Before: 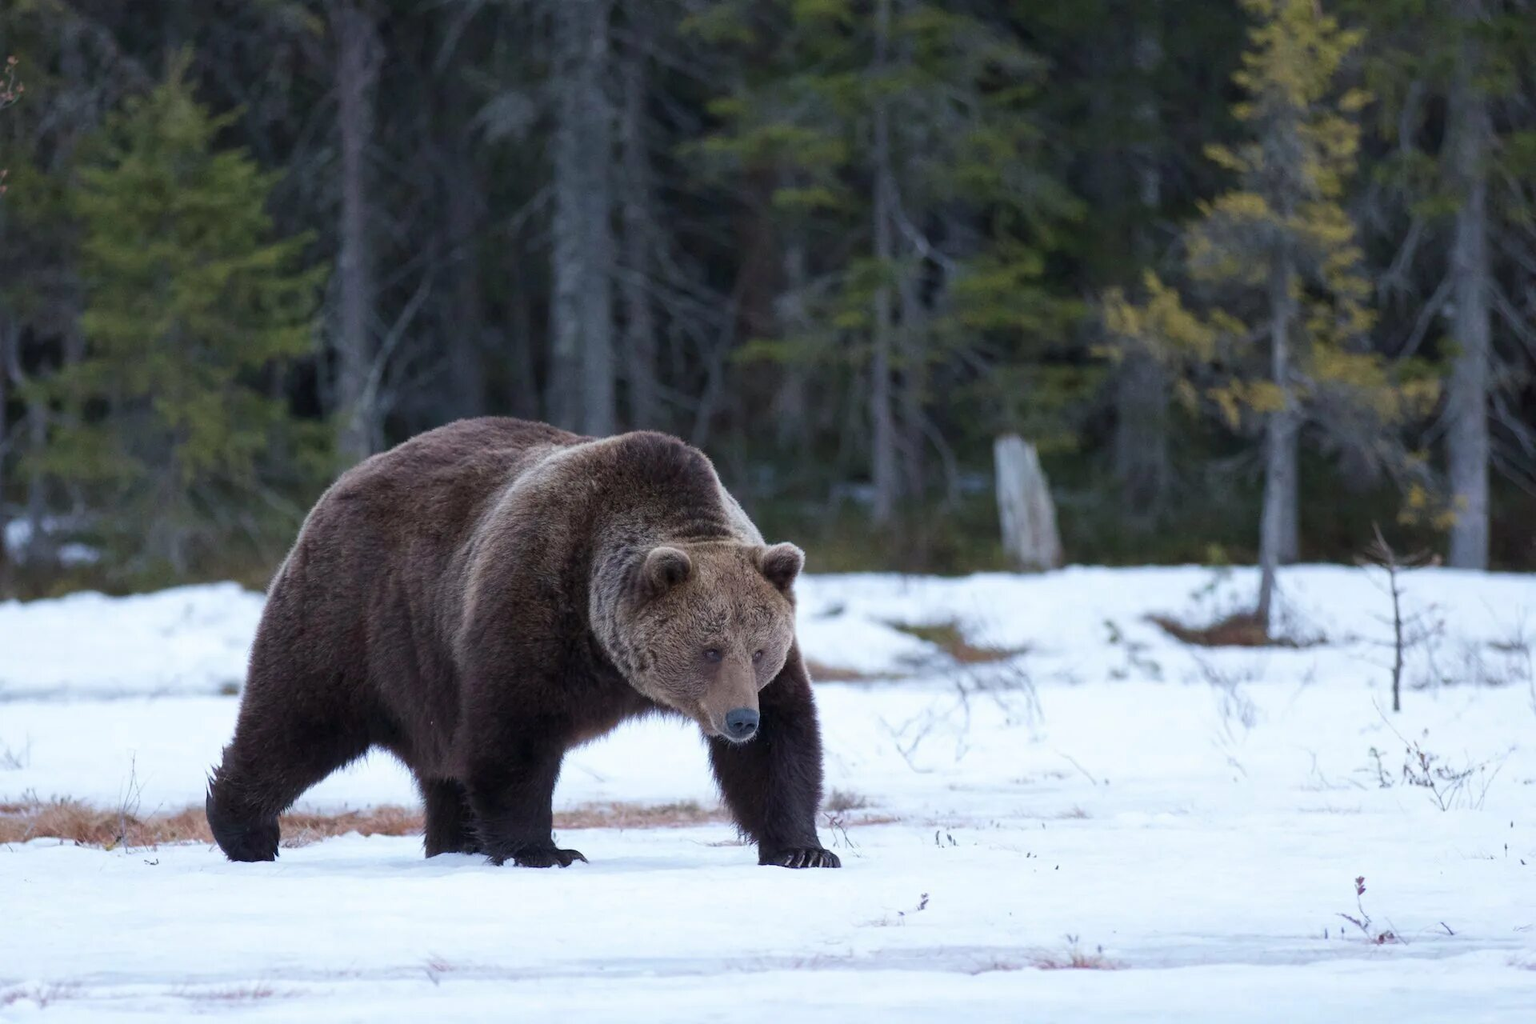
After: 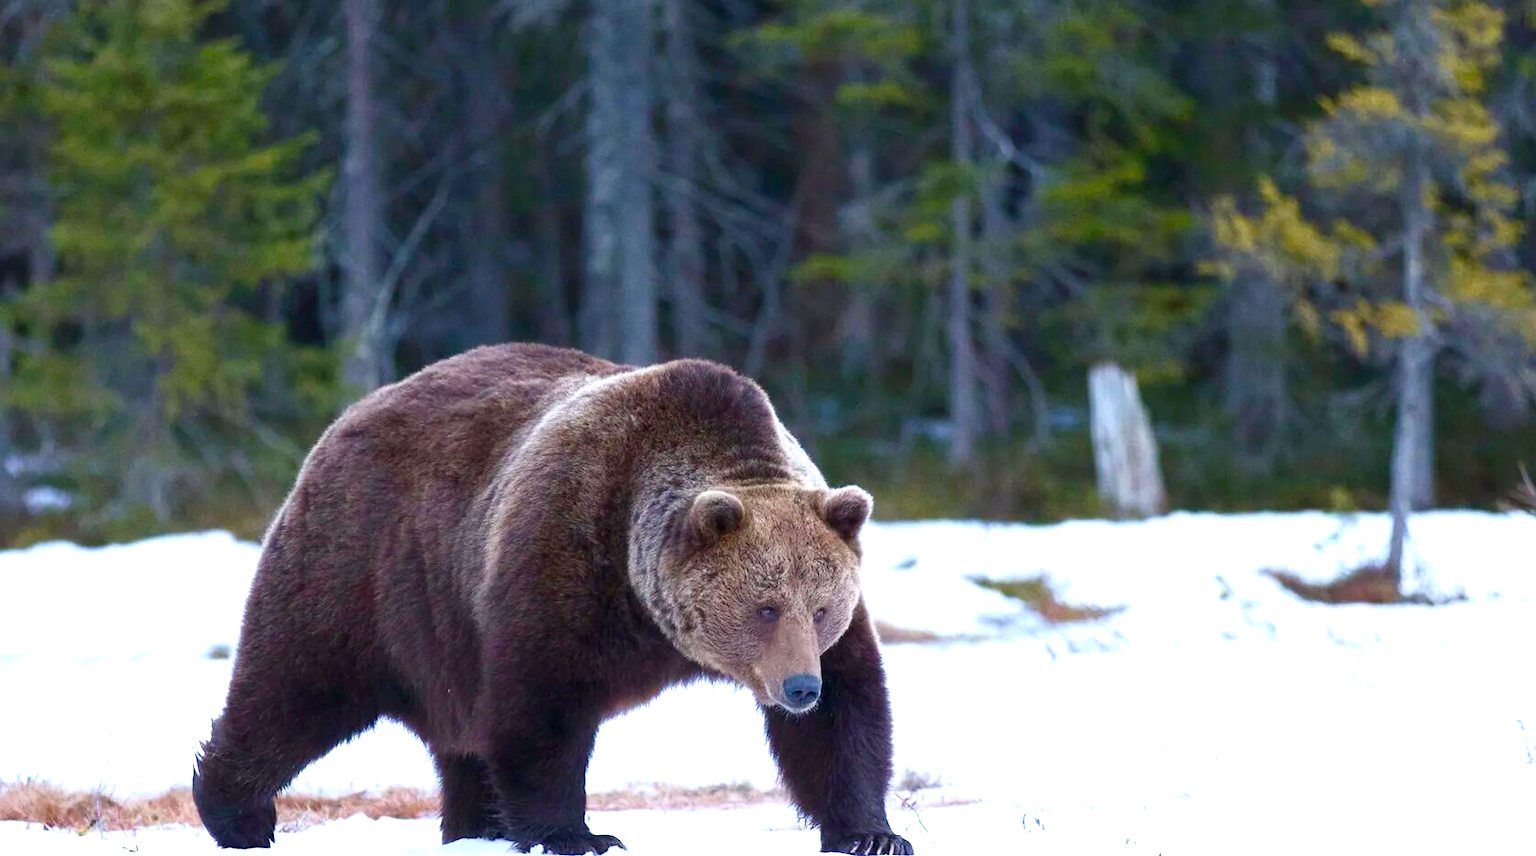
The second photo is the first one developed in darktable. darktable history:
crop and rotate: left 2.425%, top 11.305%, right 9.6%, bottom 15.08%
color balance rgb: linear chroma grading › shadows -2.2%, linear chroma grading › highlights -15%, linear chroma grading › global chroma -10%, linear chroma grading › mid-tones -10%, perceptual saturation grading › global saturation 45%, perceptual saturation grading › highlights -50%, perceptual saturation grading › shadows 30%, perceptual brilliance grading › global brilliance 18%, global vibrance 45%
exposure: exposure 0.258 EV, compensate highlight preservation false
shadows and highlights: shadows -30, highlights 30
